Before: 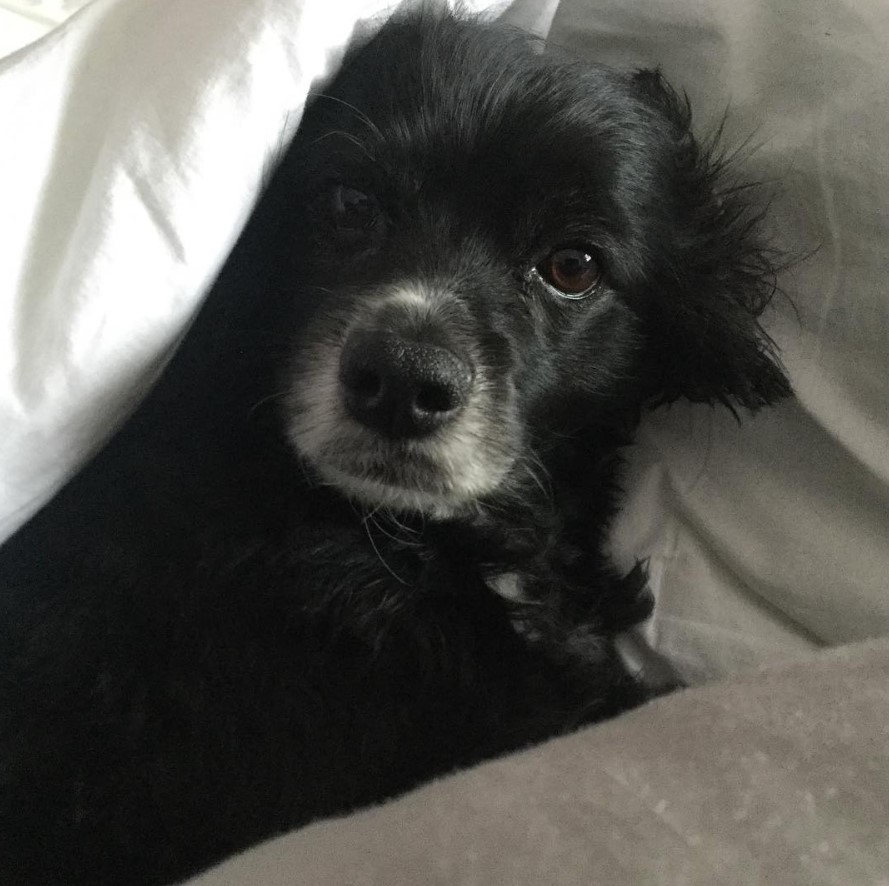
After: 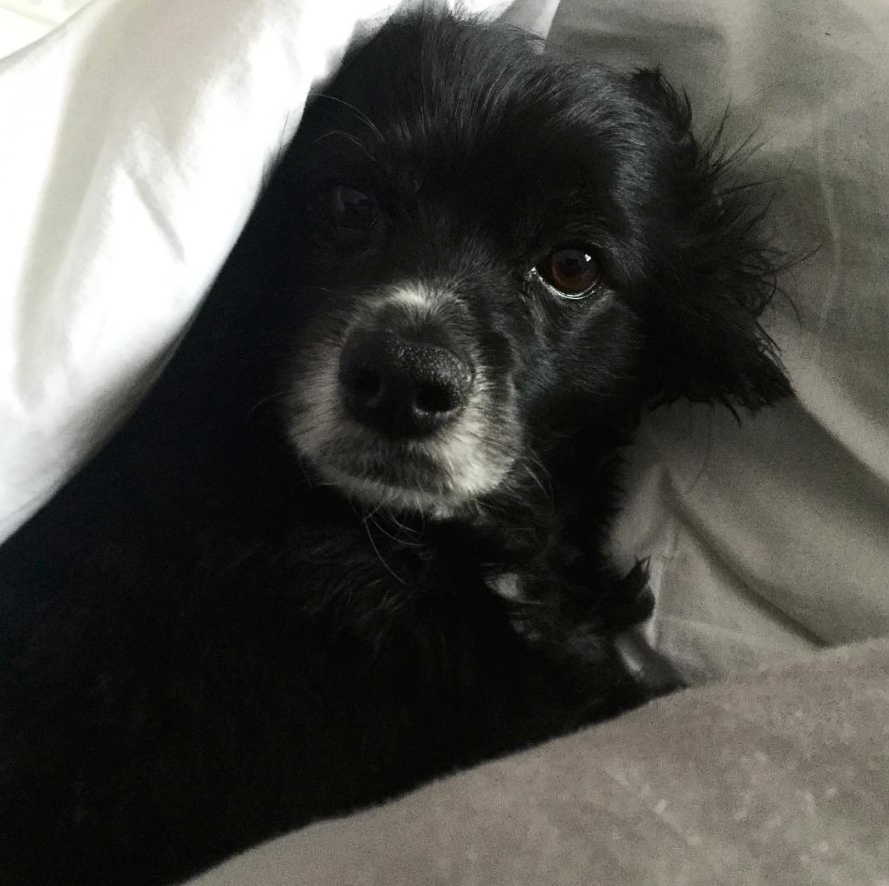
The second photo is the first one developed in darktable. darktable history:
contrast brightness saturation: contrast 0.221
